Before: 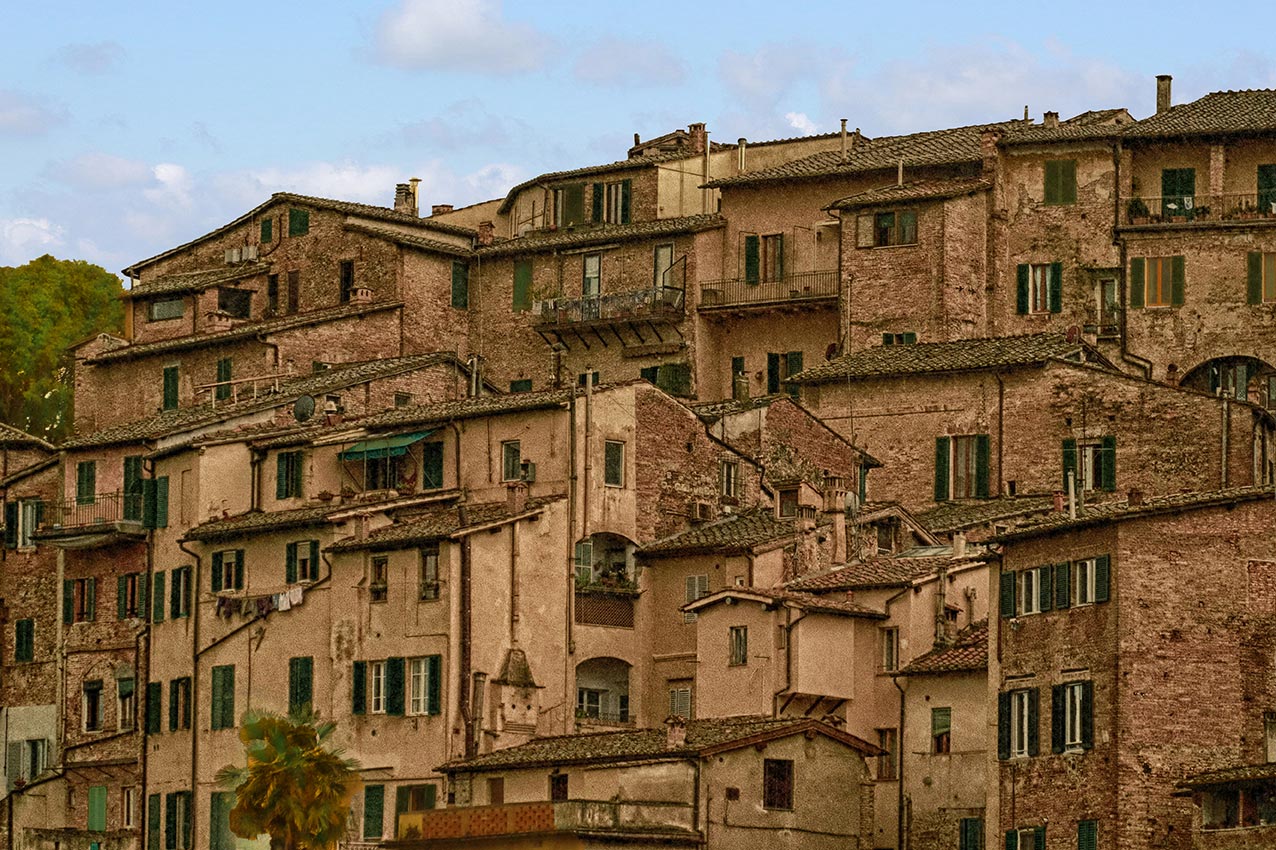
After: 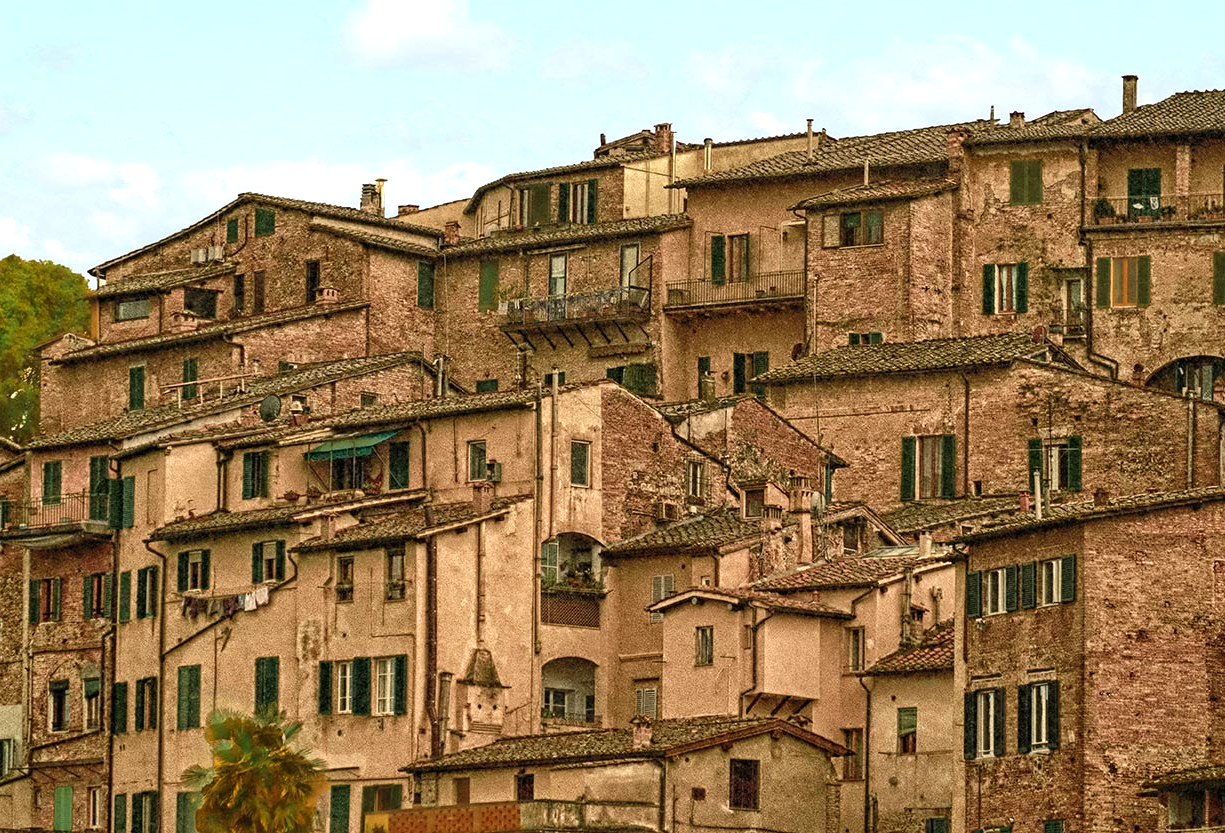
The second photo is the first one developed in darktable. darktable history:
exposure: black level correction 0, exposure 0.691 EV, compensate highlight preservation false
crop and rotate: left 2.671%, right 1.252%, bottom 1.923%
